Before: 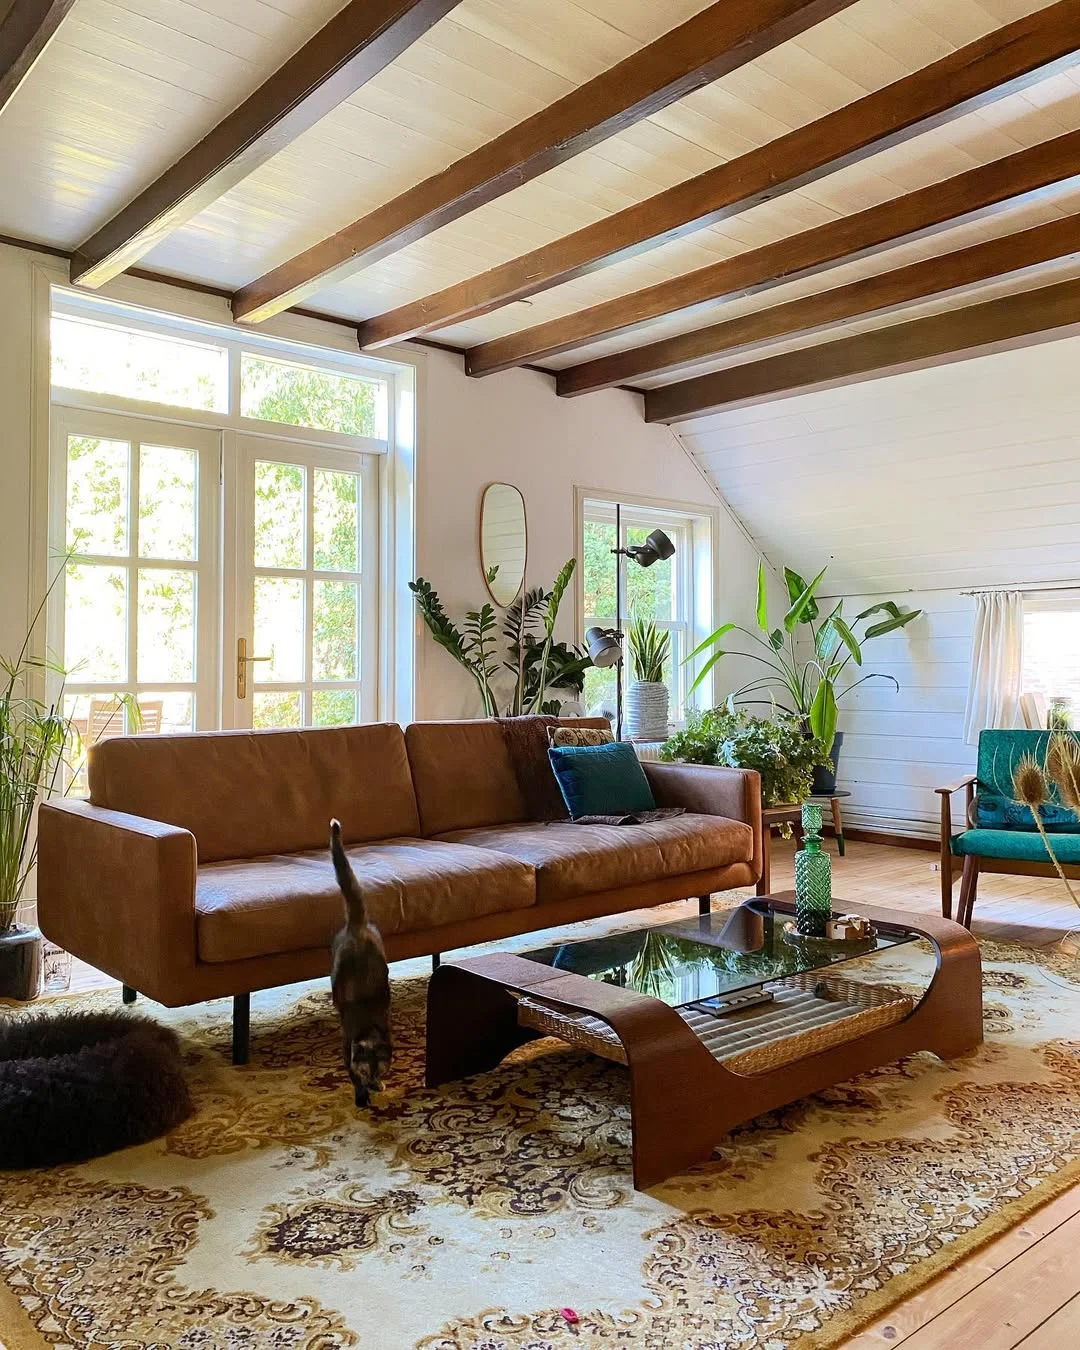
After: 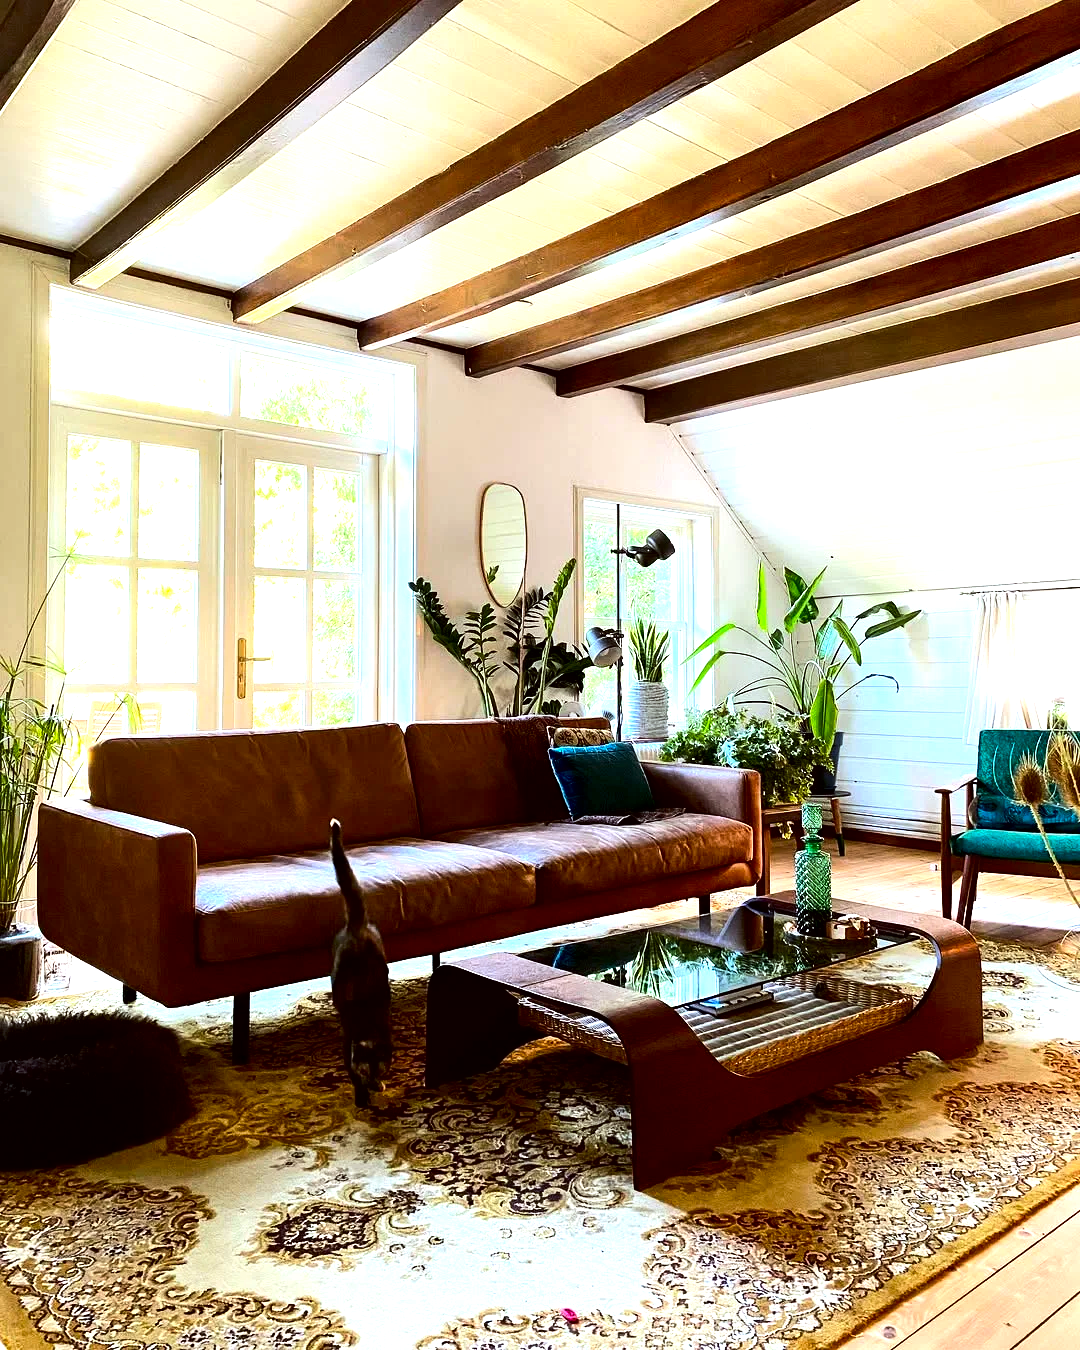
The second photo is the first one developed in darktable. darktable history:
color correction: highlights a* -2.73, highlights b* -2.09, shadows a* 2.41, shadows b* 2.73
exposure: black level correction 0.01, exposure 0.011 EV, compensate highlight preservation false
contrast brightness saturation: contrast 0.09, saturation 0.28
tone equalizer: -8 EV -1.08 EV, -7 EV -1.01 EV, -6 EV -0.867 EV, -5 EV -0.578 EV, -3 EV 0.578 EV, -2 EV 0.867 EV, -1 EV 1.01 EV, +0 EV 1.08 EV, edges refinement/feathering 500, mask exposure compensation -1.57 EV, preserve details no
